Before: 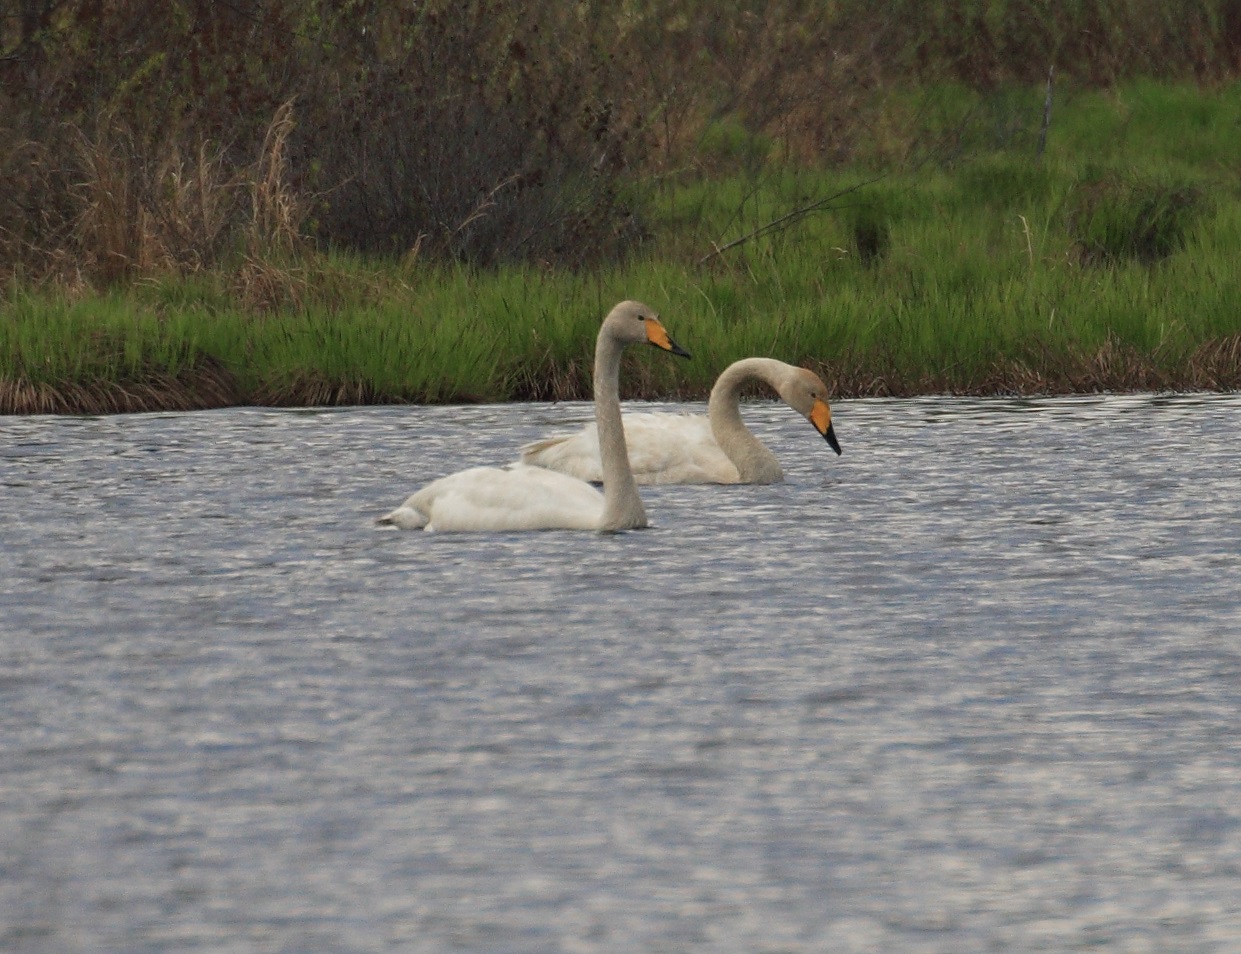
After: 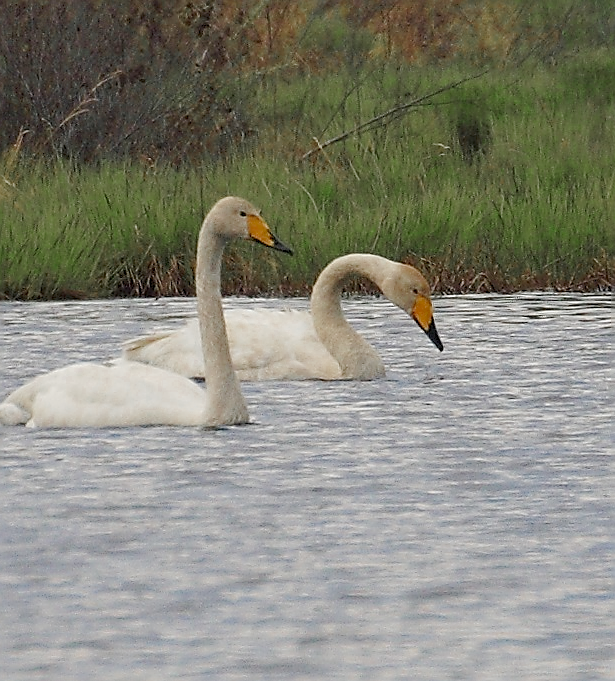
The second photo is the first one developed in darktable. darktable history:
base curve: curves: ch0 [(0, 0) (0.158, 0.273) (0.879, 0.895) (1, 1)], preserve colors none
crop: left 32.075%, top 10.976%, right 18.355%, bottom 17.596%
color zones: curves: ch0 [(0.11, 0.396) (0.195, 0.36) (0.25, 0.5) (0.303, 0.412) (0.357, 0.544) (0.75, 0.5) (0.967, 0.328)]; ch1 [(0, 0.468) (0.112, 0.512) (0.202, 0.6) (0.25, 0.5) (0.307, 0.352) (0.357, 0.544) (0.75, 0.5) (0.963, 0.524)]
sharpen: radius 1.4, amount 1.25, threshold 0.7
